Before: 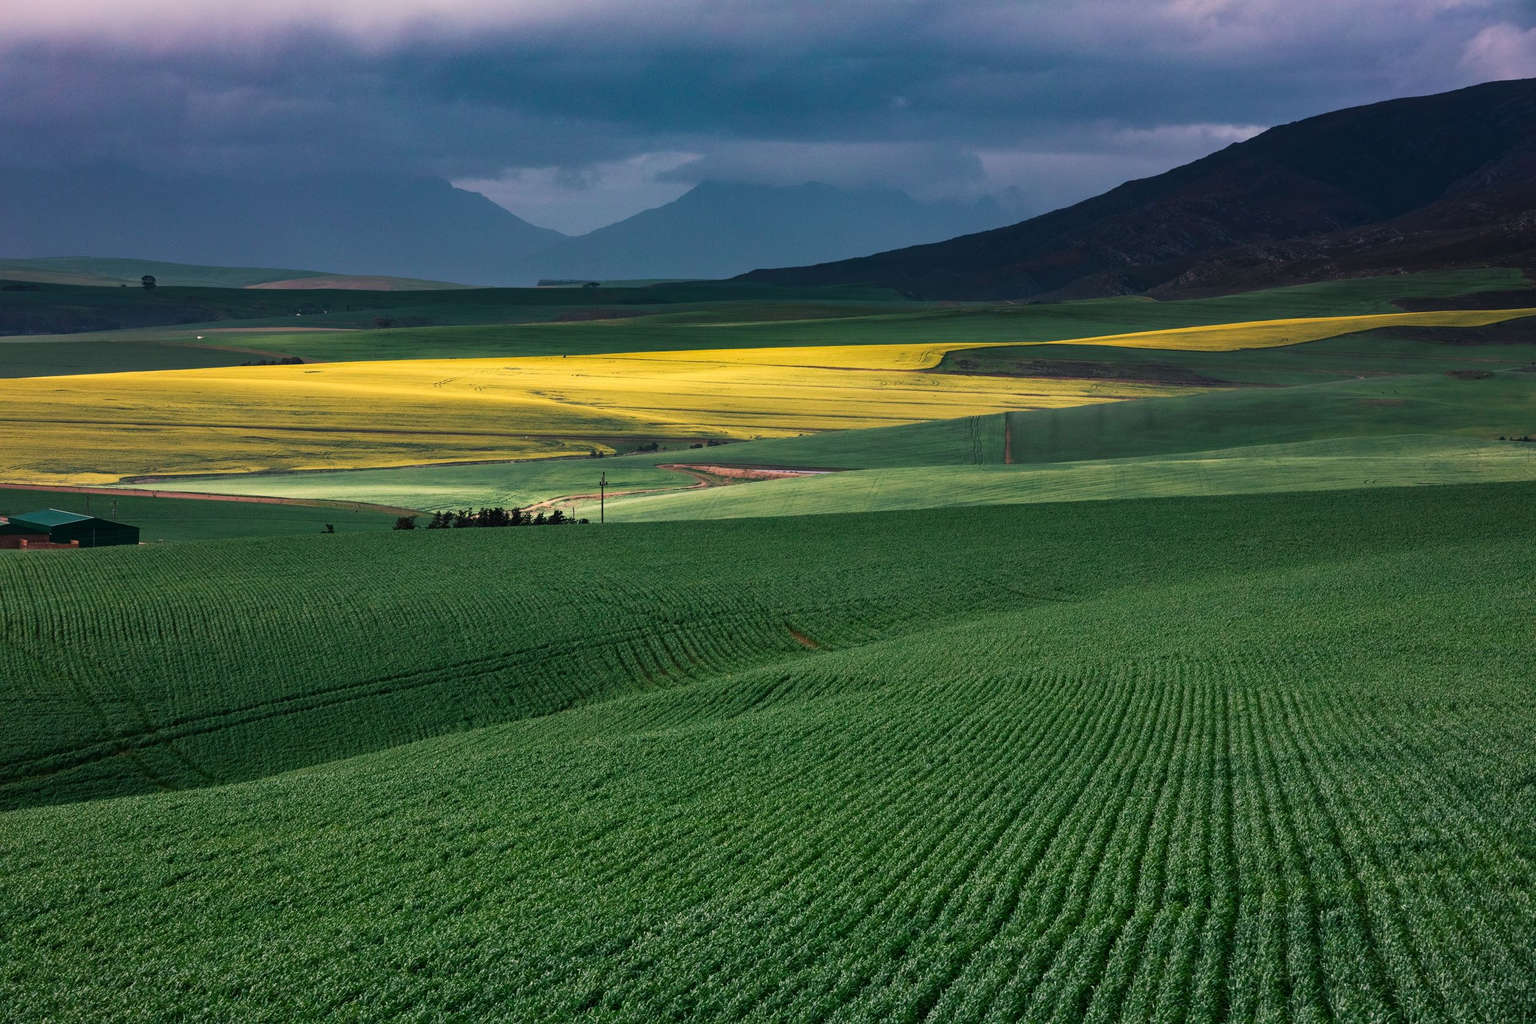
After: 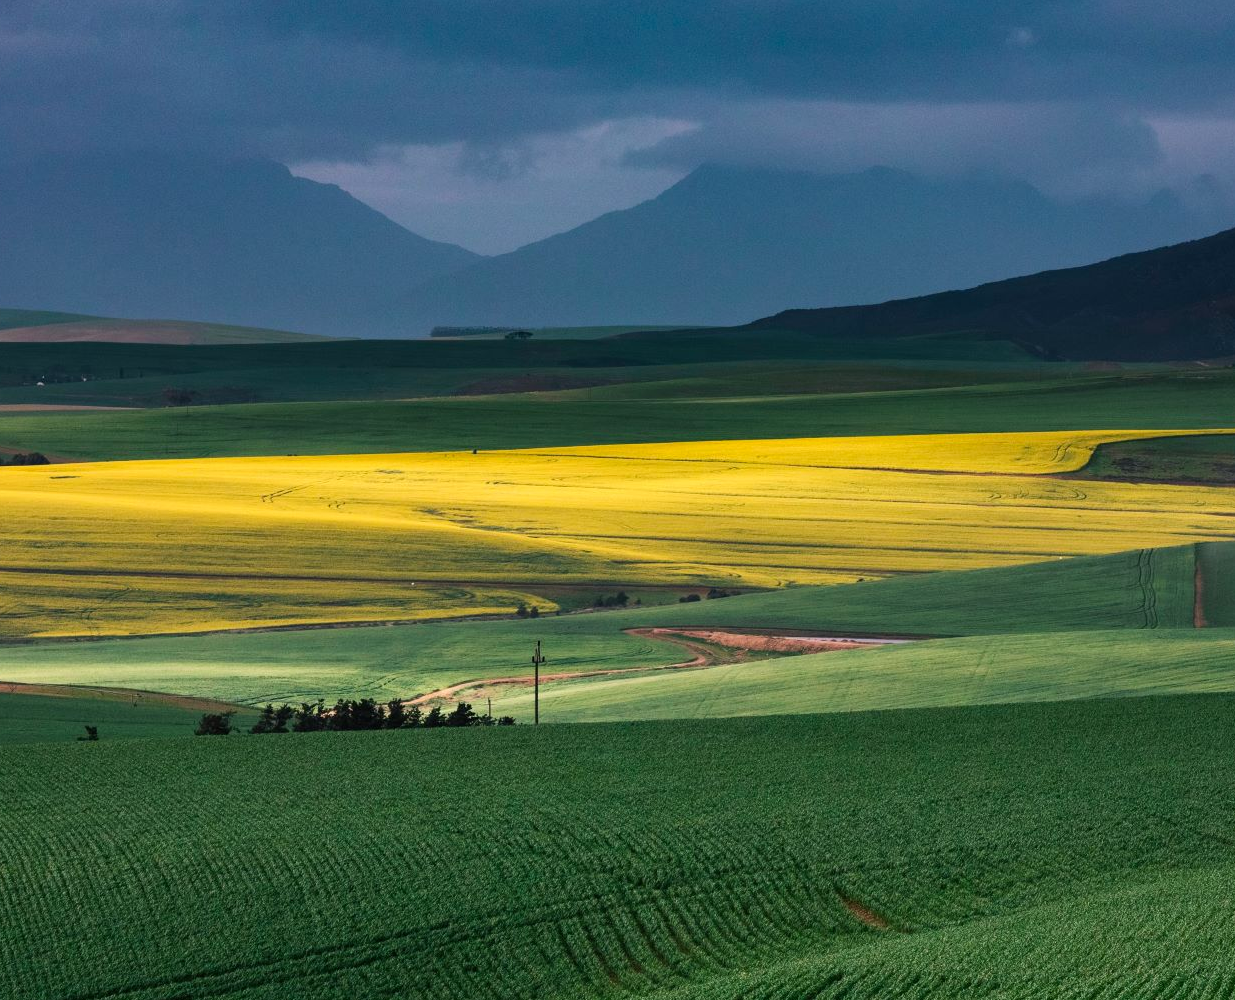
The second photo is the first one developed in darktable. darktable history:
crop: left 17.834%, top 7.806%, right 32.888%, bottom 32.345%
color balance rgb: highlights gain › chroma 0.107%, highlights gain › hue 330.94°, perceptual saturation grading › global saturation -0.073%, global vibrance 20%
